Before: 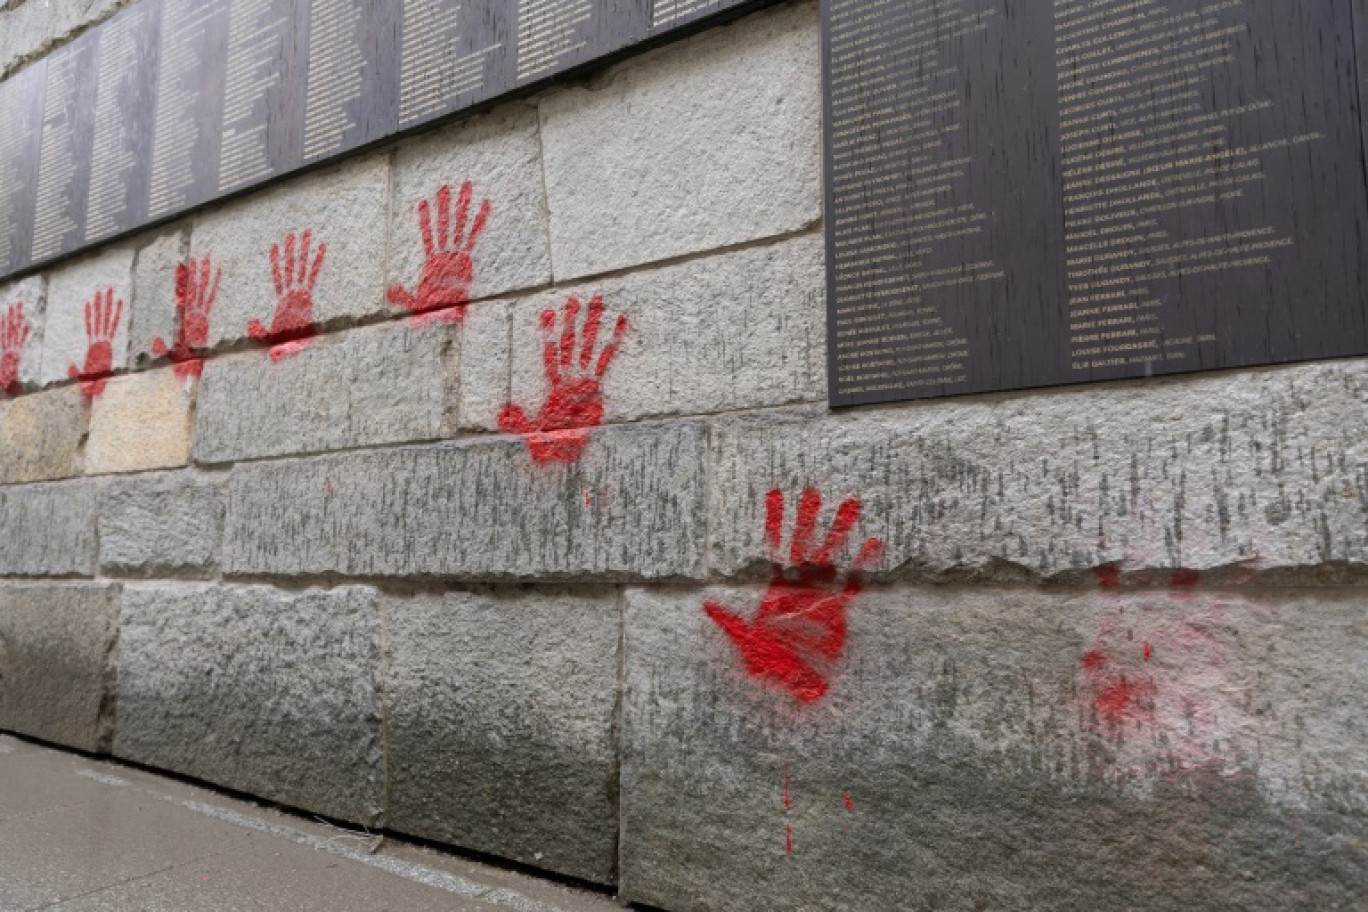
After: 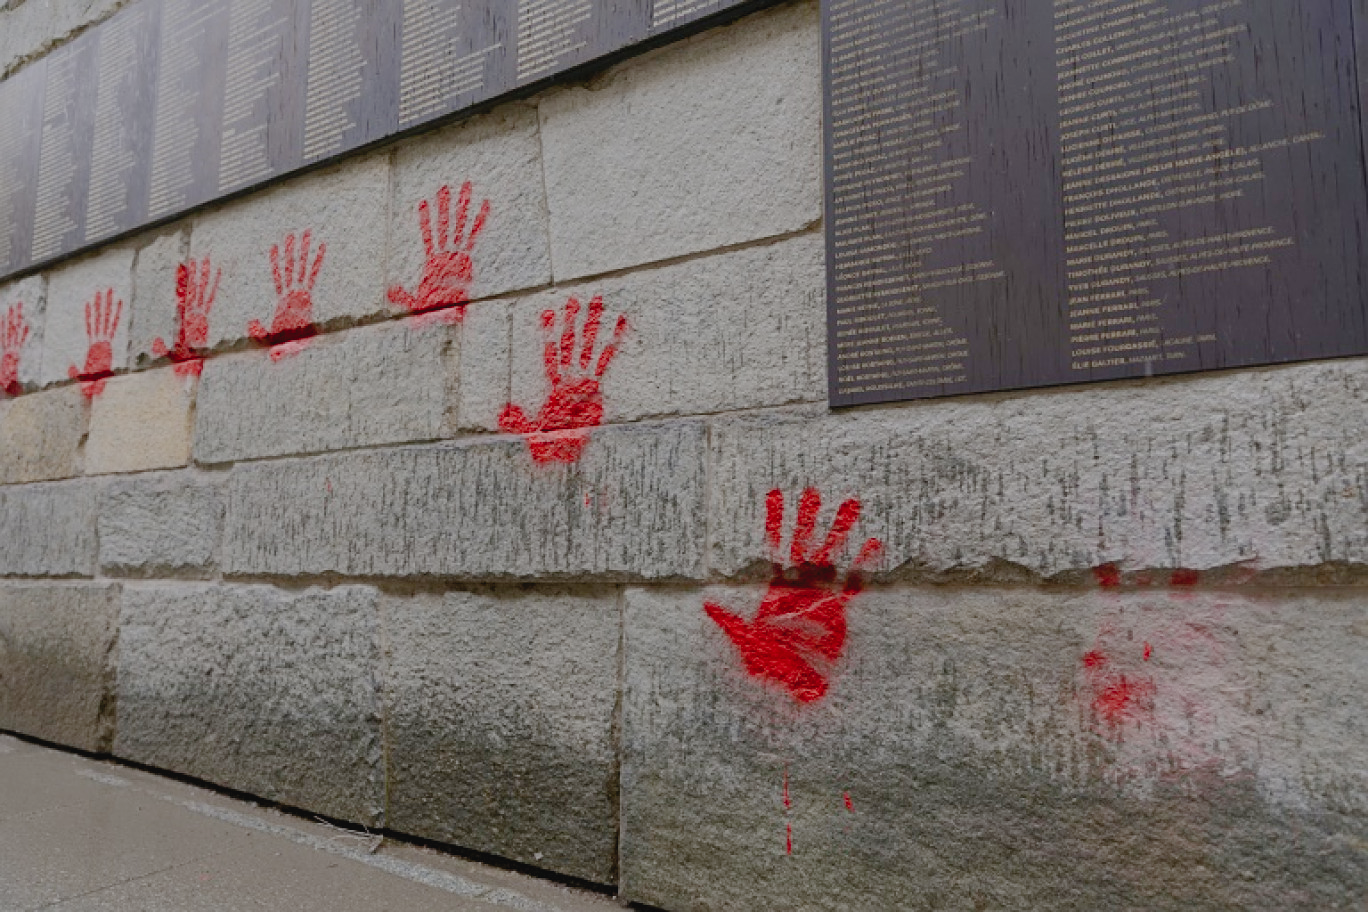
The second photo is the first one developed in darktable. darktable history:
tone curve: curves: ch0 [(0, 0.047) (0.199, 0.263) (0.47, 0.555) (0.805, 0.839) (1, 0.962)], preserve colors none
exposure: black level correction 0, exposure 1.279 EV, compensate exposure bias true, compensate highlight preservation false
color balance rgb: global offset › hue 172.31°, perceptual saturation grading › global saturation 0.036%, perceptual saturation grading › mid-tones 6.356%, perceptual saturation grading › shadows 71.697%, perceptual brilliance grading › global brilliance -47.852%, global vibrance 20%
sharpen: on, module defaults
levels: levels [0.016, 0.492, 0.969]
